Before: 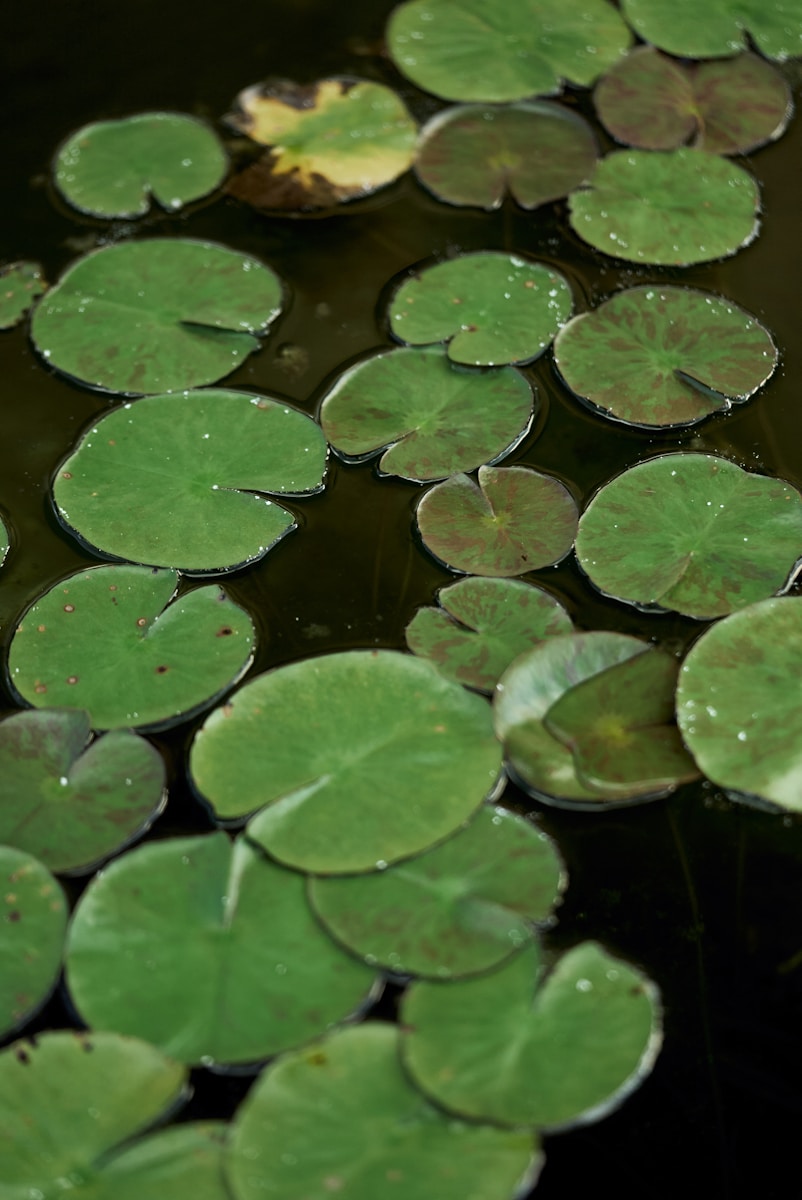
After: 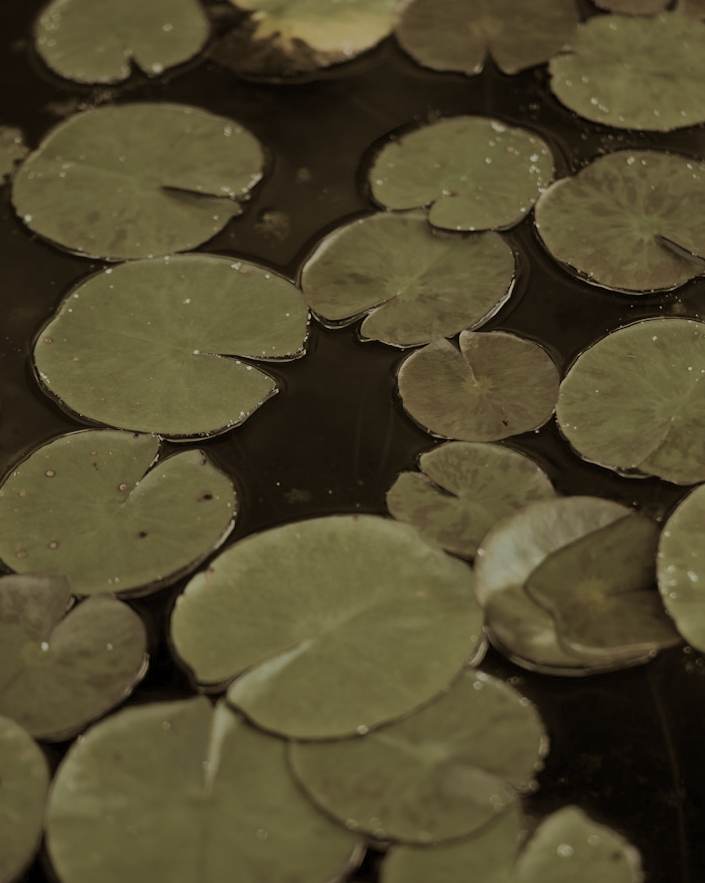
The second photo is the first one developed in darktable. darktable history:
split-toning: shadows › hue 37.98°, highlights › hue 185.58°, balance -55.261
white balance: red 1, blue 1
crop and rotate: left 2.425%, top 11.305%, right 9.6%, bottom 15.08%
tone equalizer: -8 EV -2 EV, -7 EV -2 EV, -6 EV -2 EV, -5 EV -2 EV, -4 EV -2 EV, -3 EV -2 EV, -2 EV -2 EV, -1 EV -1.63 EV, +0 EV -2 EV
contrast brightness saturation: brightness 0.28
